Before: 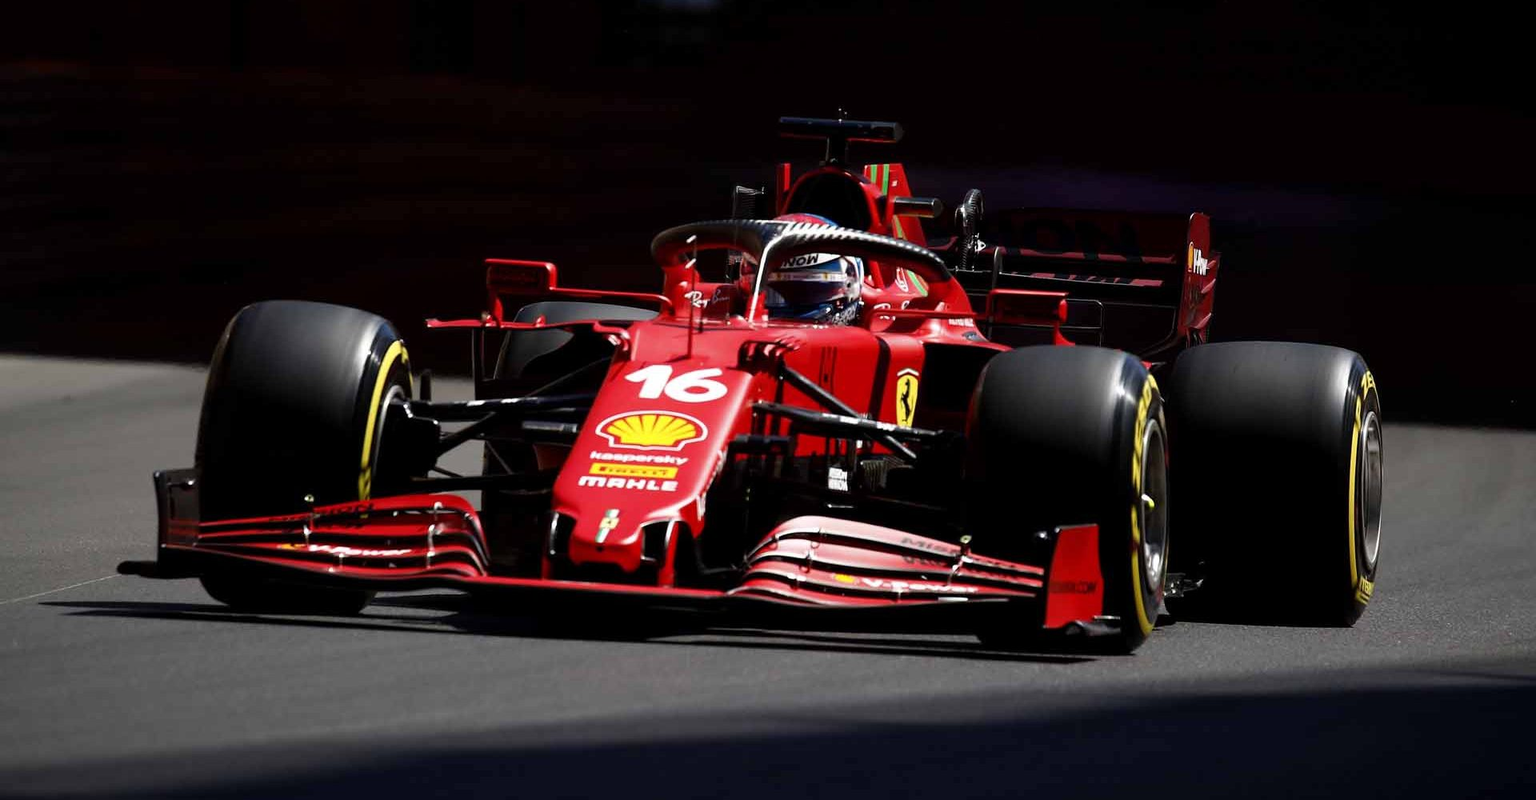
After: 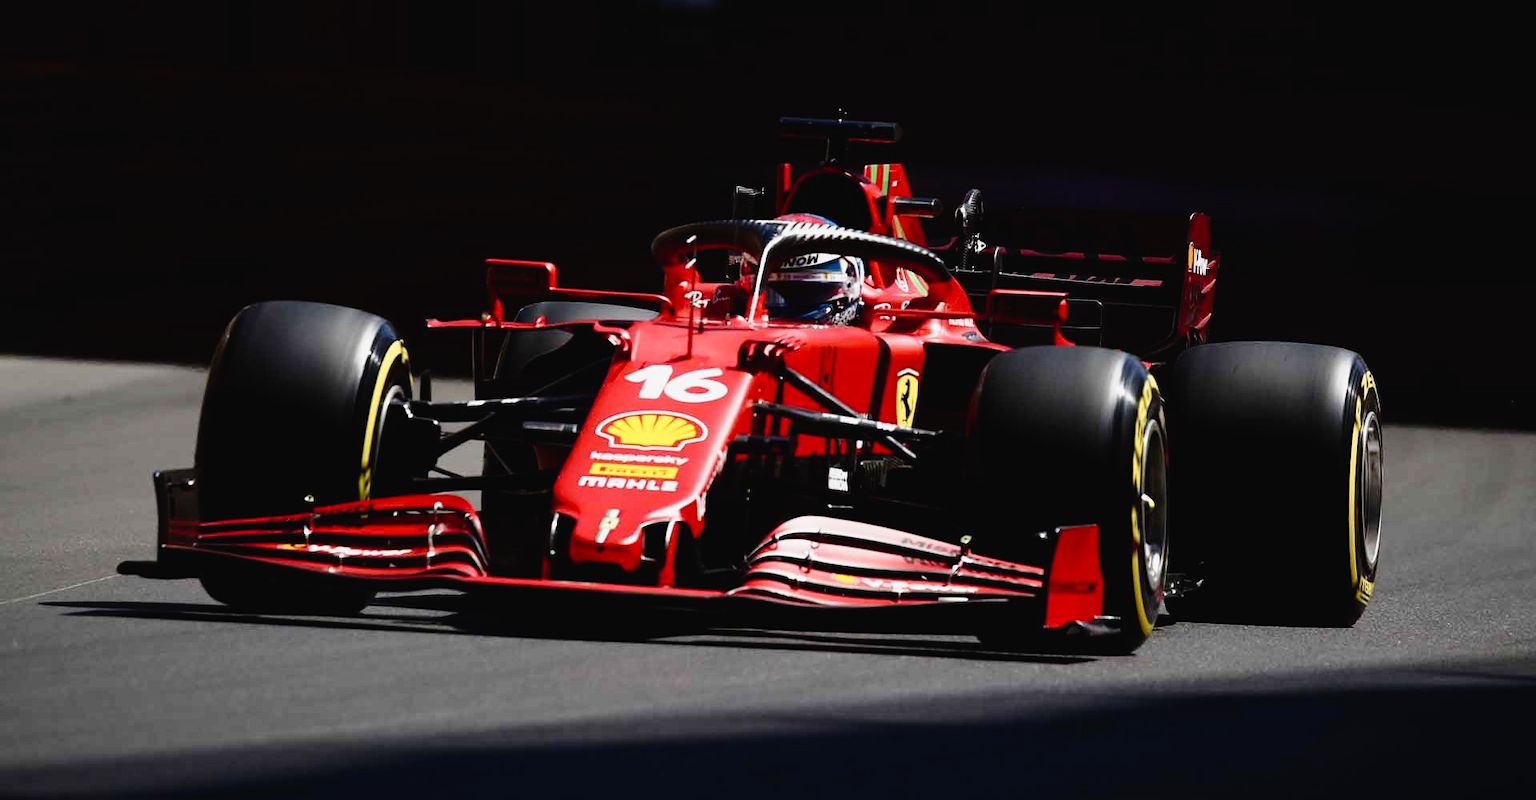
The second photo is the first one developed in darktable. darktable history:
contrast brightness saturation: contrast 0.14
tone curve: curves: ch0 [(0, 0.021) (0.049, 0.044) (0.152, 0.14) (0.328, 0.377) (0.473, 0.543) (0.641, 0.705) (0.85, 0.894) (1, 0.969)]; ch1 [(0, 0) (0.302, 0.331) (0.427, 0.433) (0.472, 0.47) (0.502, 0.503) (0.527, 0.524) (0.564, 0.591) (0.602, 0.632) (0.677, 0.701) (0.859, 0.885) (1, 1)]; ch2 [(0, 0) (0.33, 0.301) (0.447, 0.44) (0.487, 0.496) (0.502, 0.516) (0.535, 0.563) (0.565, 0.6) (0.618, 0.629) (1, 1)], preserve colors none
